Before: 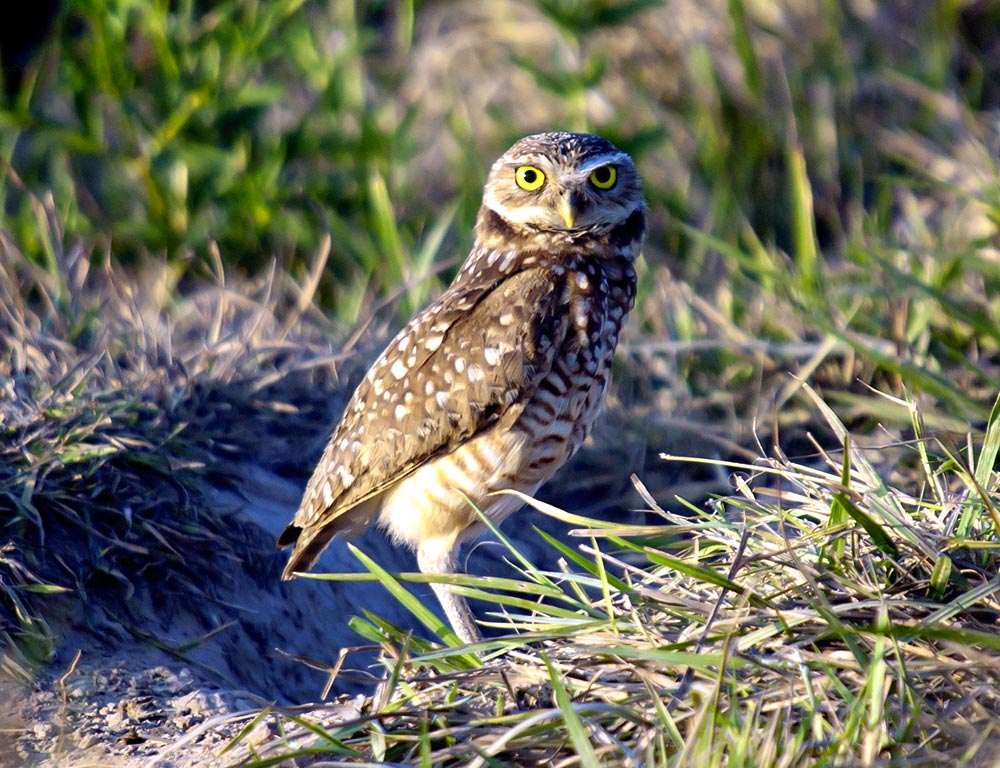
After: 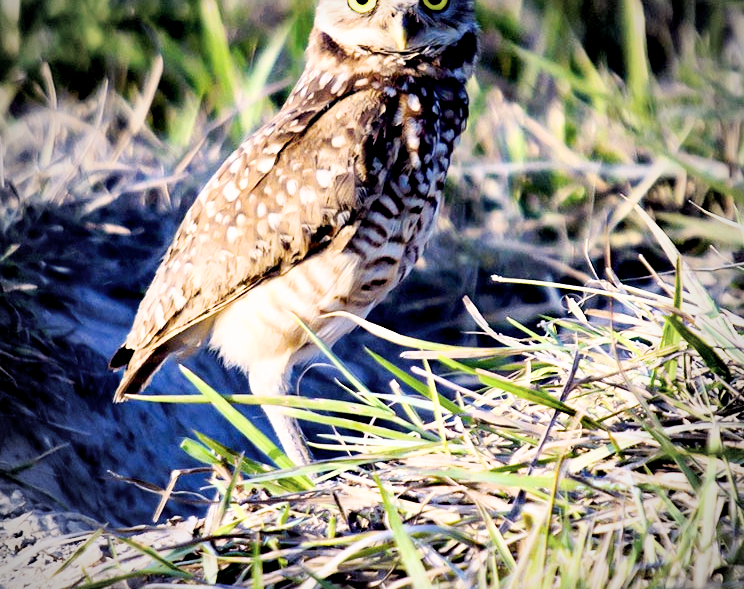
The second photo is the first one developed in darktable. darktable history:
exposure: black level correction 0.012, exposure 0.696 EV, compensate highlight preservation false
filmic rgb: black relative exposure -7.74 EV, white relative exposure 4.37 EV, target black luminance 0%, hardness 3.76, latitude 50.68%, contrast 1.063, highlights saturation mix 9.71%, shadows ↔ highlights balance -0.241%
crop: left 16.842%, top 23.248%, right 8.746%
vignetting: fall-off start 71.6%
tone curve: curves: ch0 [(0, 0) (0.003, 0.003) (0.011, 0.01) (0.025, 0.023) (0.044, 0.042) (0.069, 0.065) (0.1, 0.094) (0.136, 0.128) (0.177, 0.167) (0.224, 0.211) (0.277, 0.261) (0.335, 0.315) (0.399, 0.375) (0.468, 0.441) (0.543, 0.543) (0.623, 0.623) (0.709, 0.709) (0.801, 0.801) (0.898, 0.898) (1, 1)], preserve colors none
color balance rgb: highlights gain › chroma 1.078%, highlights gain › hue 60.22°, perceptual saturation grading › global saturation 0.232%, perceptual brilliance grading › global brilliance 17.627%
contrast brightness saturation: contrast 0.107, saturation -0.162
